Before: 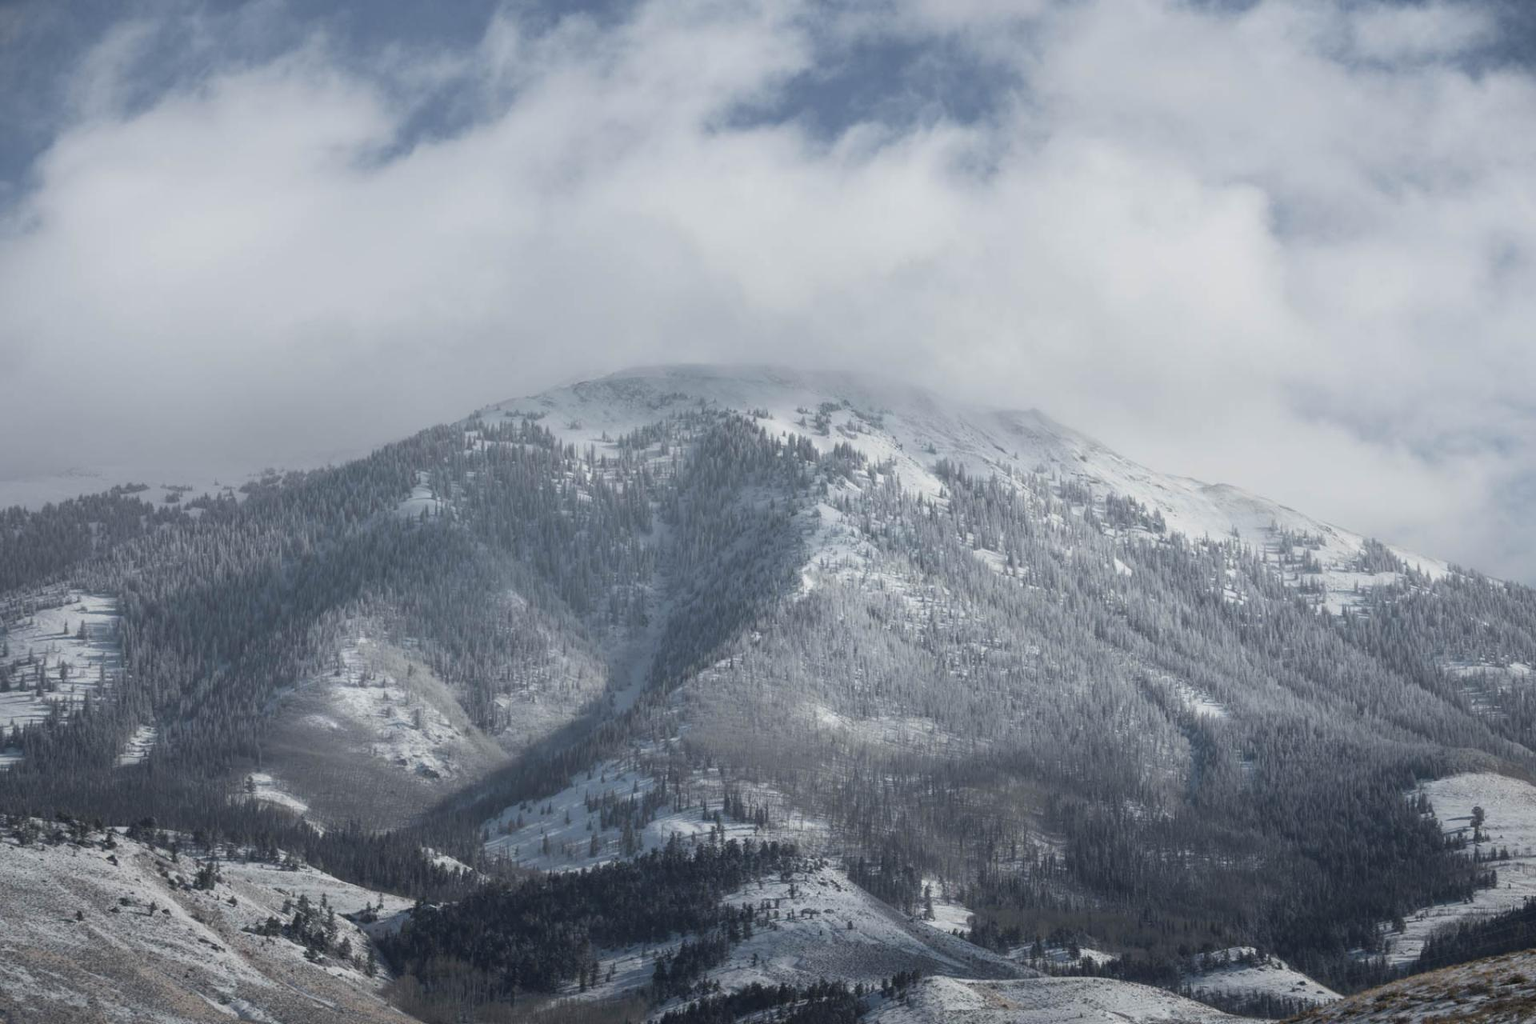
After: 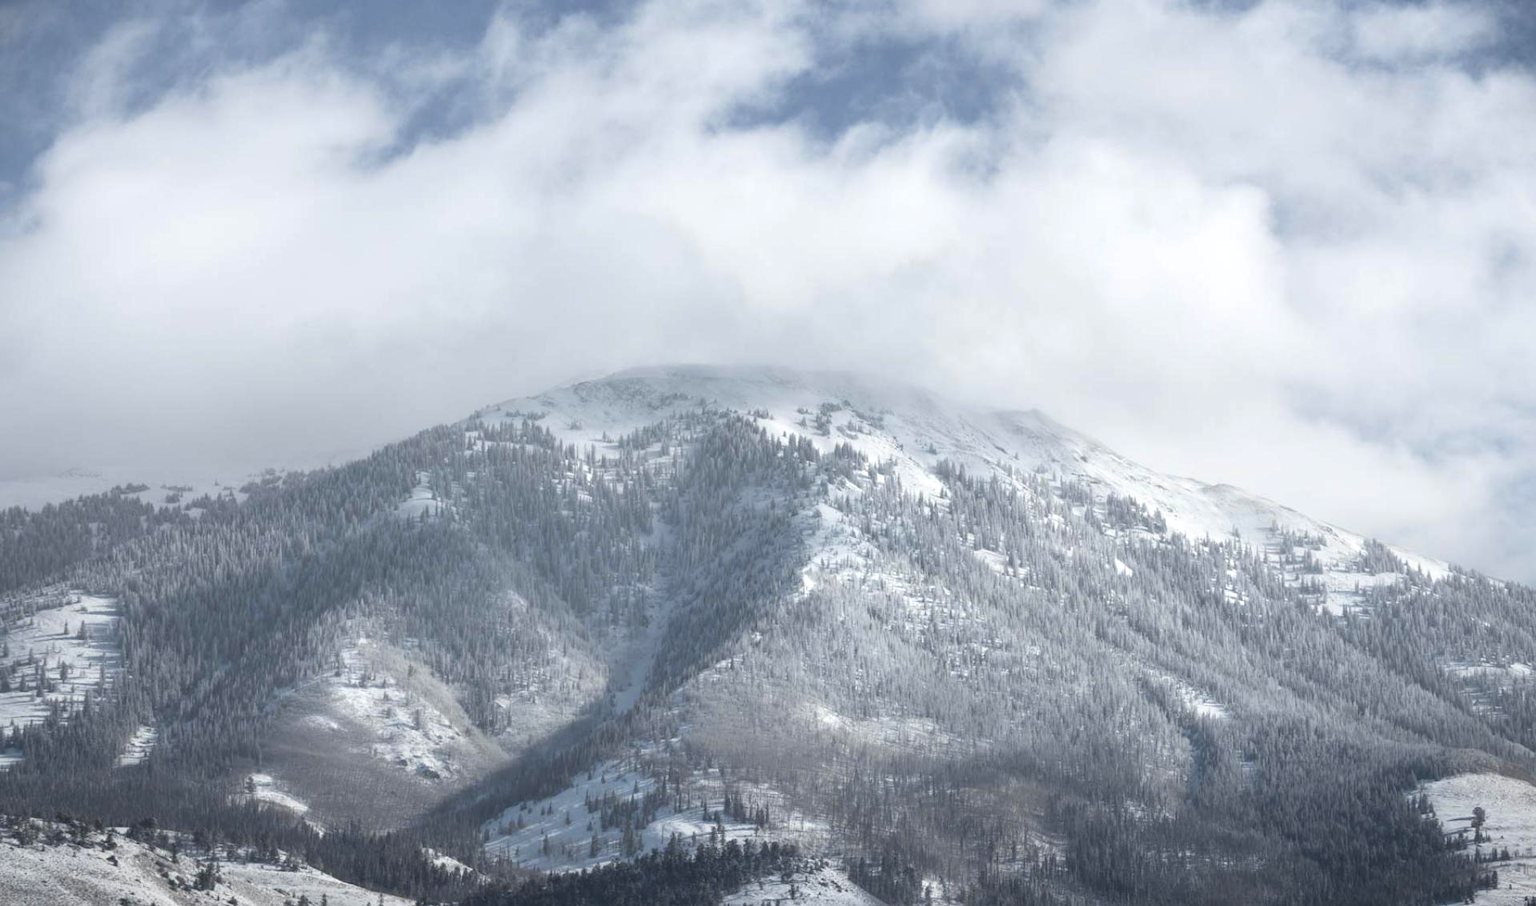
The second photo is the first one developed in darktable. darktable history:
exposure: exposure 0.515 EV, compensate highlight preservation false
crop and rotate: top 0%, bottom 11.49%
